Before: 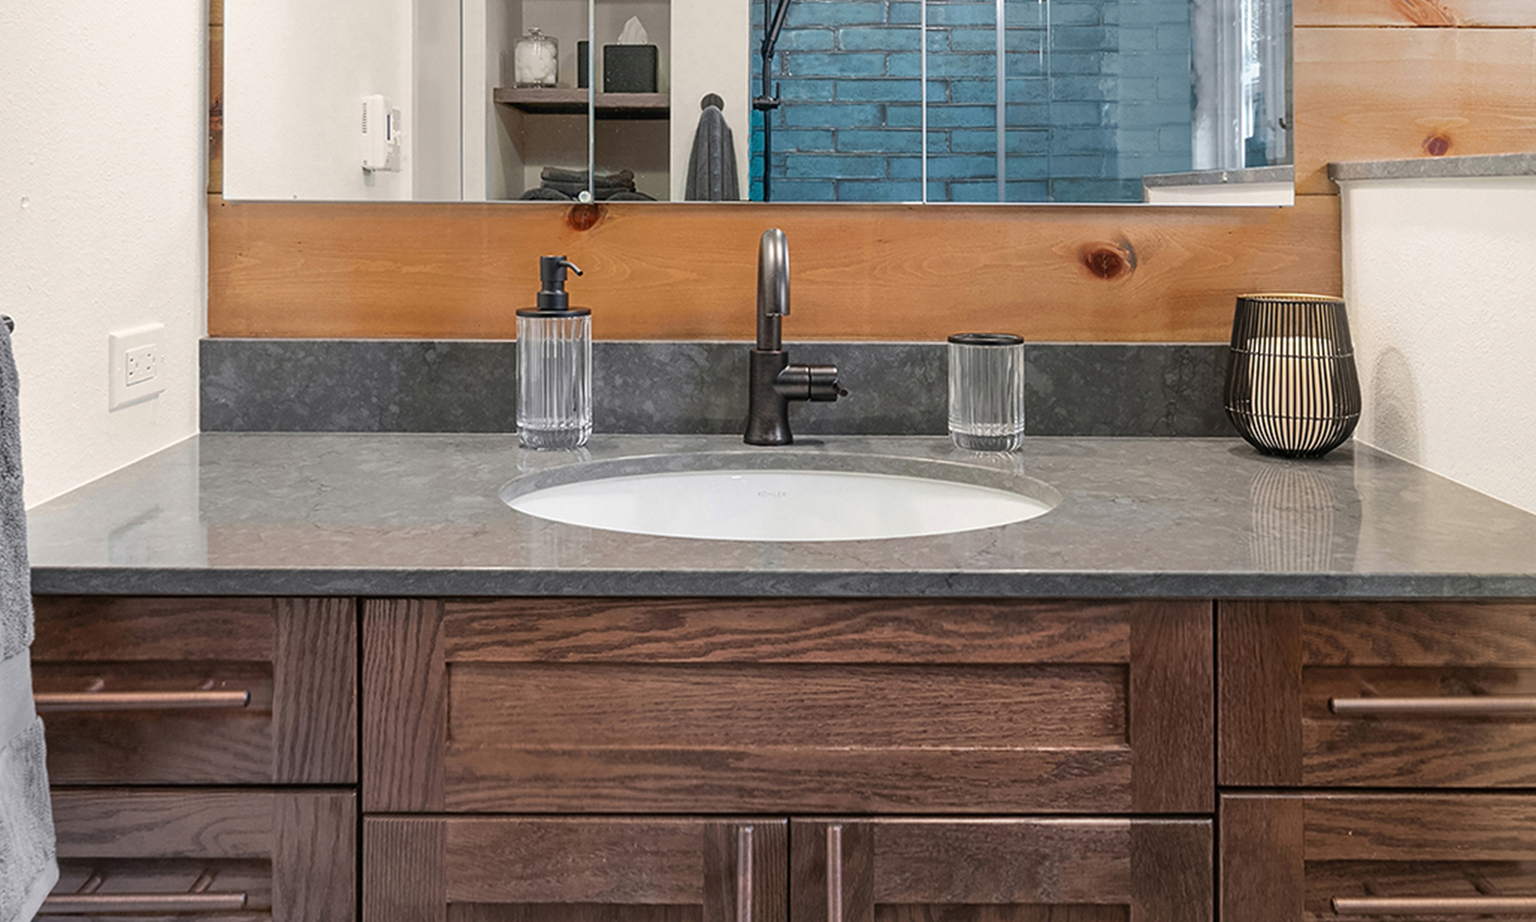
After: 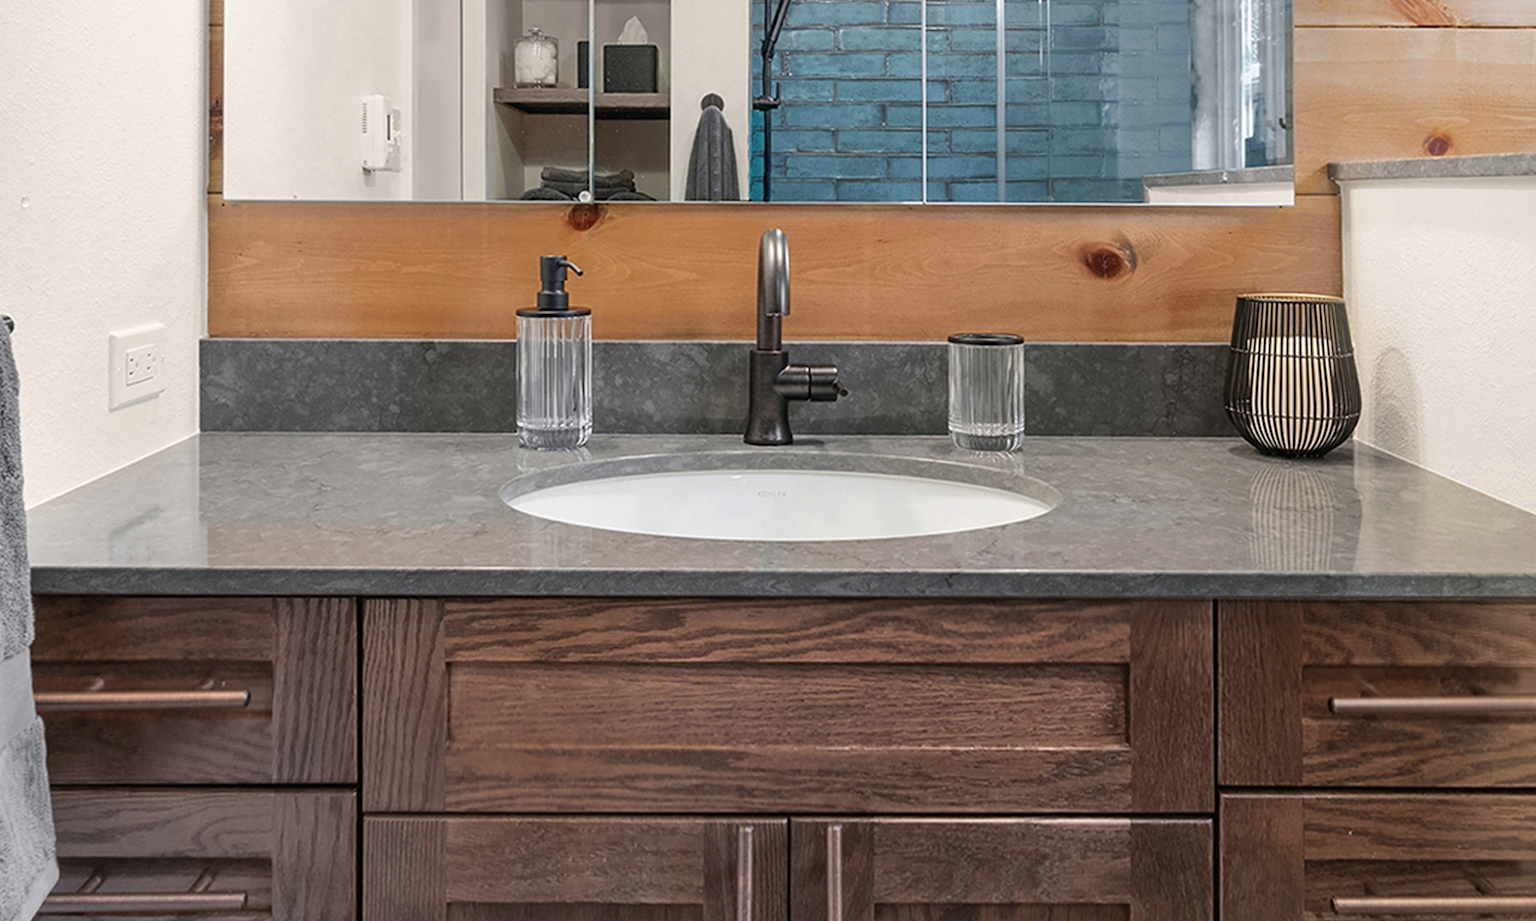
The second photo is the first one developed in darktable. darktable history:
contrast brightness saturation: saturation -0.1
exposure: exposure -0.01 EV, compensate highlight preservation false
